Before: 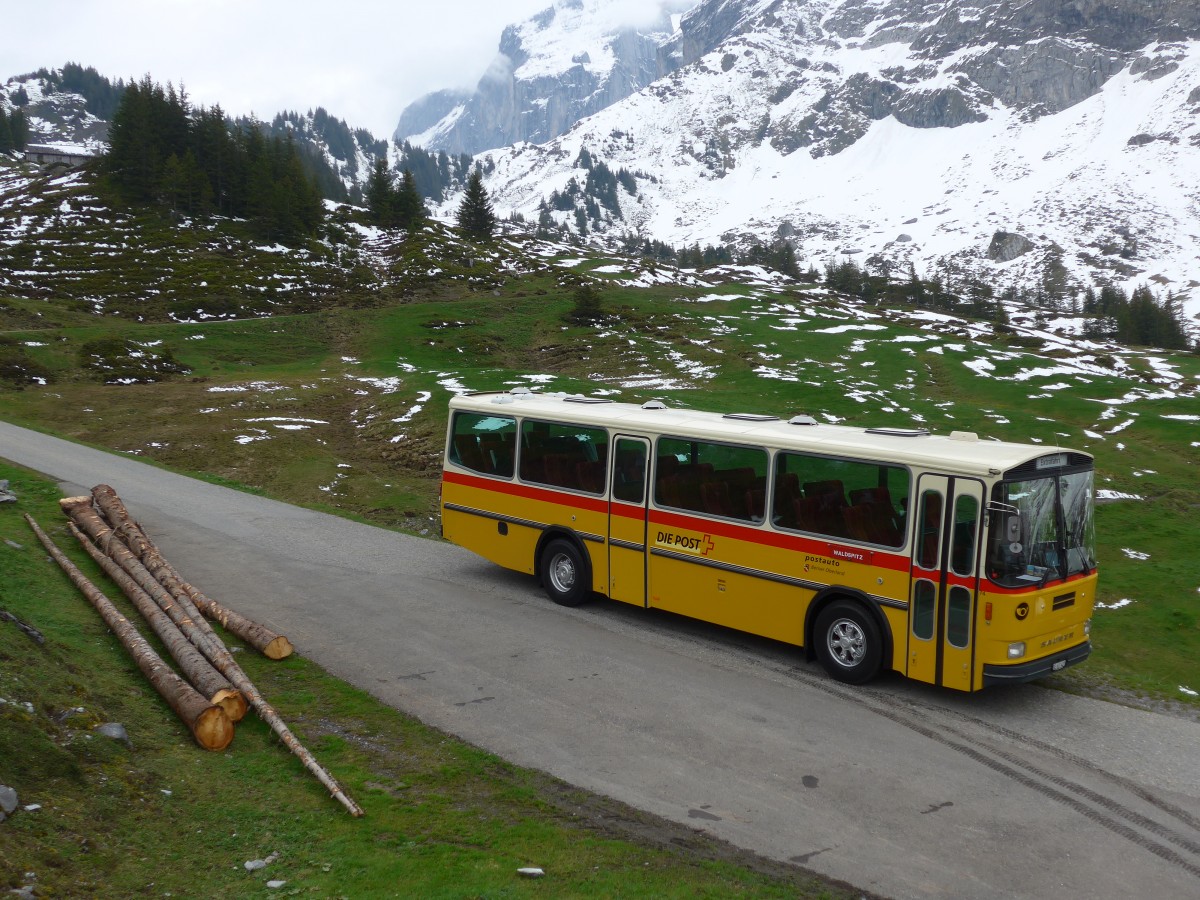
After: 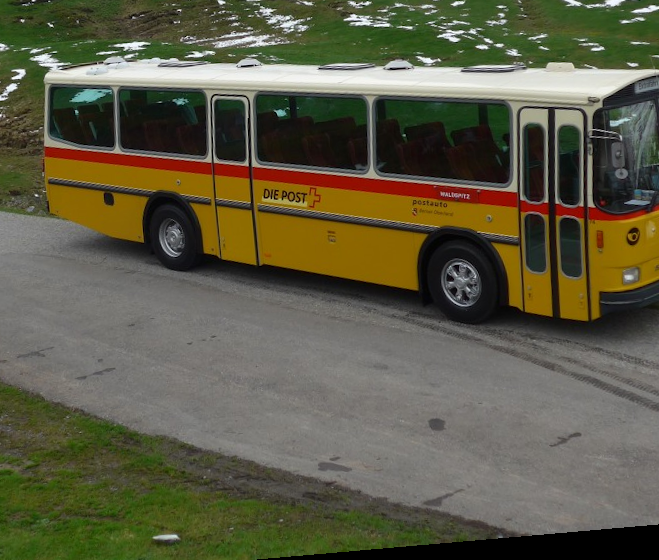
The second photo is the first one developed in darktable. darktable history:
crop: left 34.479%, top 38.822%, right 13.718%, bottom 5.172%
rotate and perspective: rotation -4.98°, automatic cropping off
